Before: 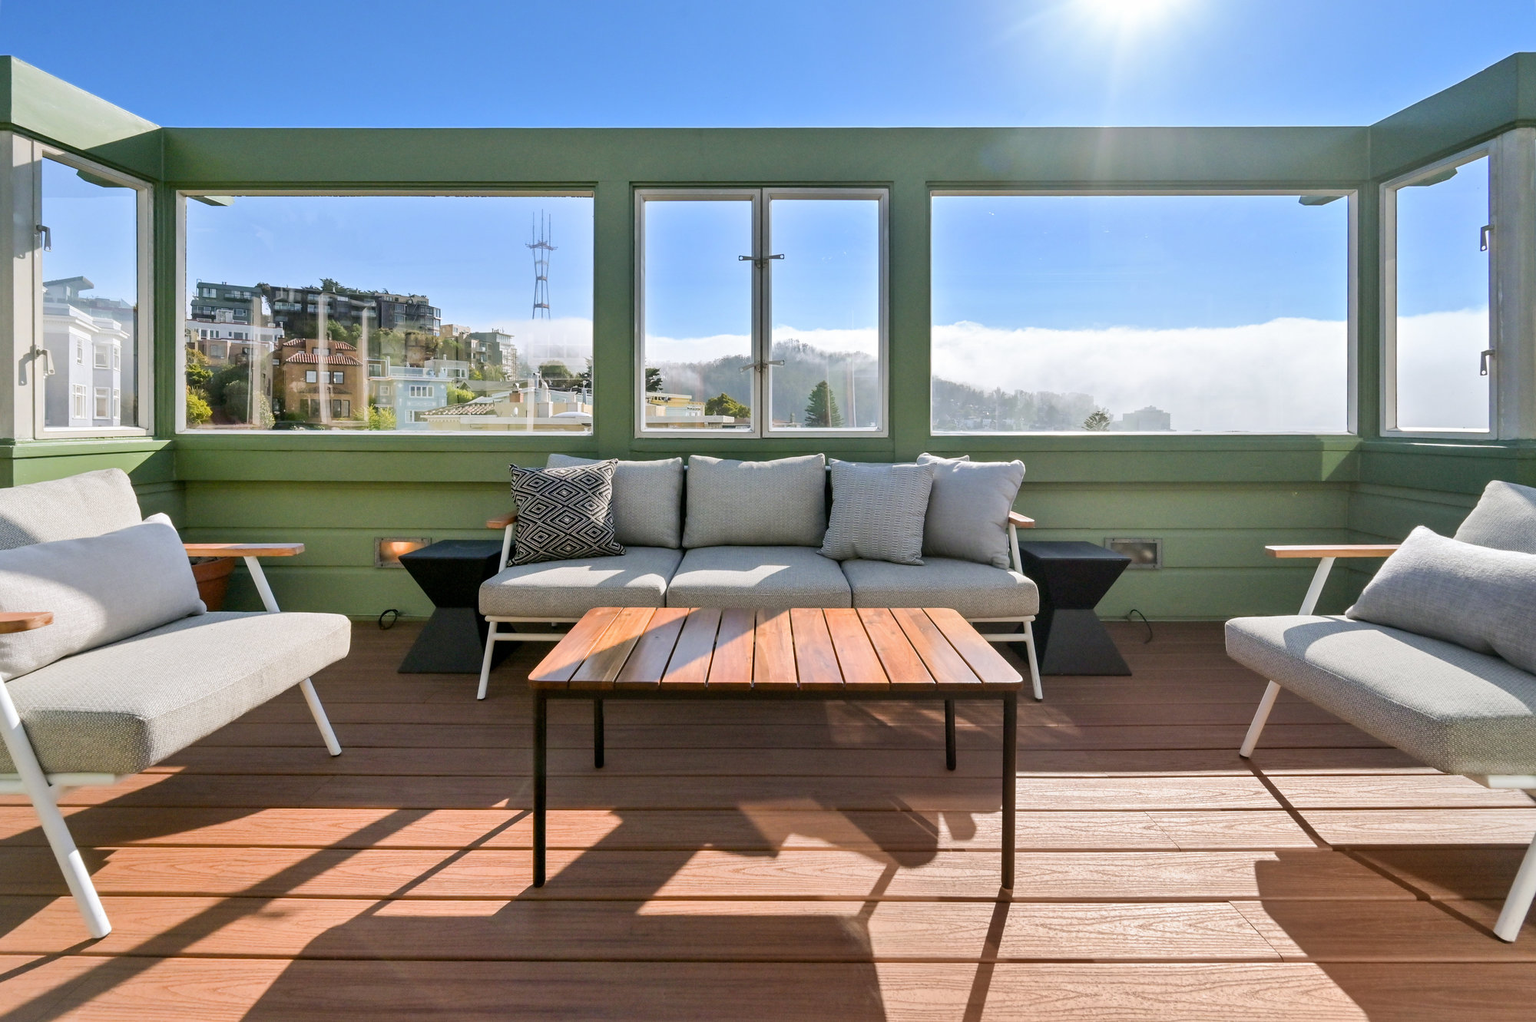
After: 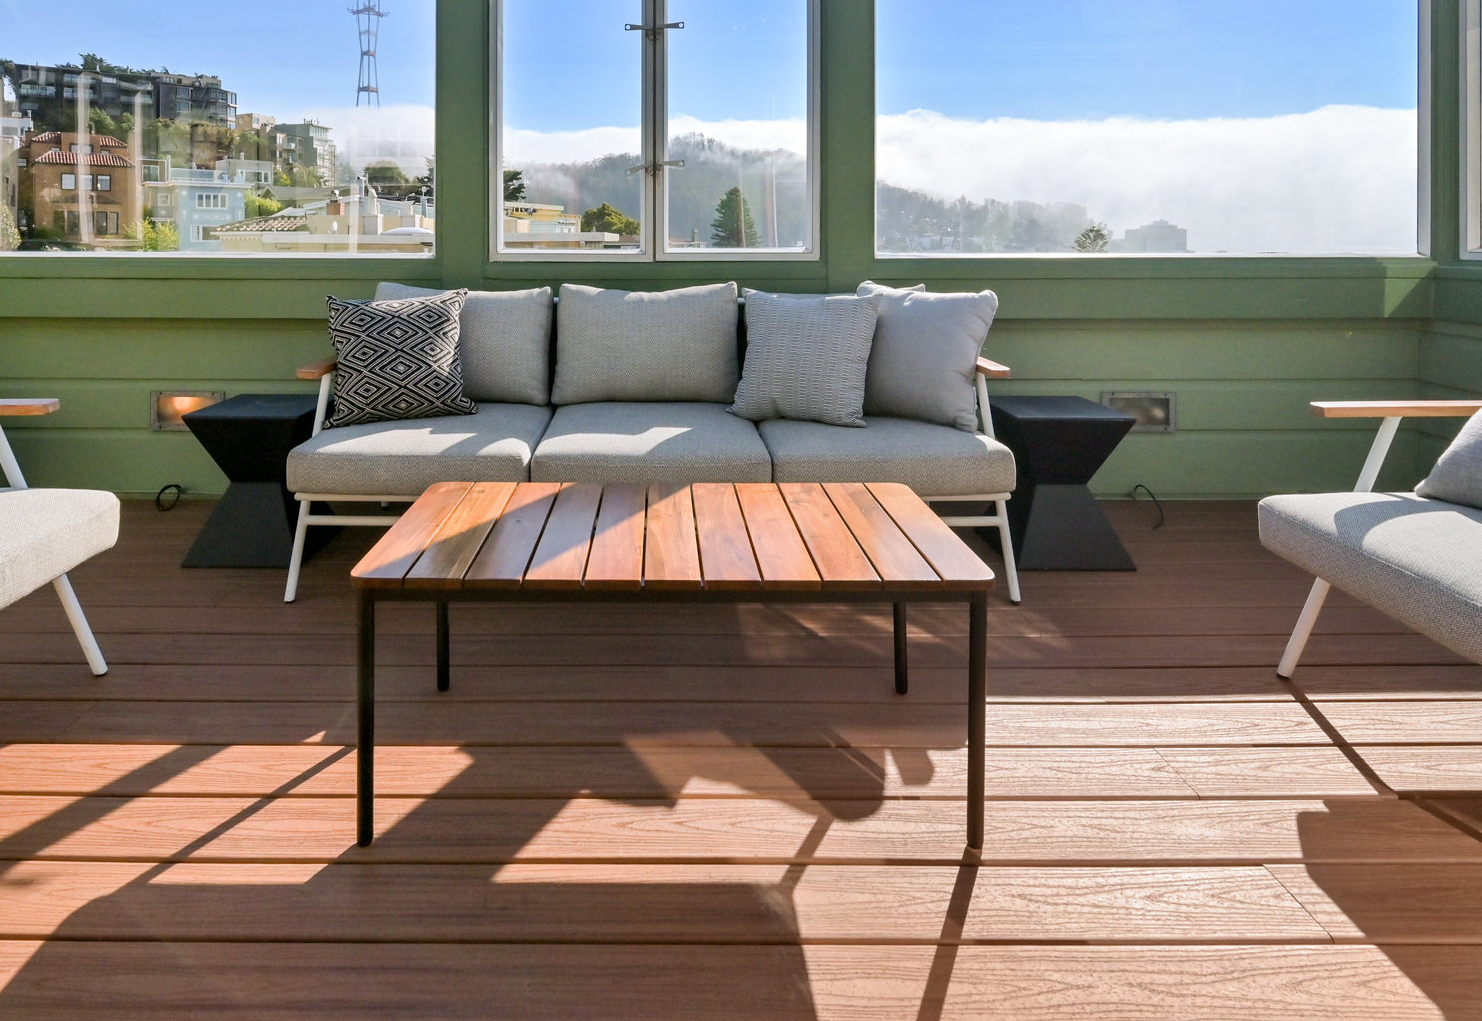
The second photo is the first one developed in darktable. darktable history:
crop: left 16.87%, top 23.252%, right 8.984%
